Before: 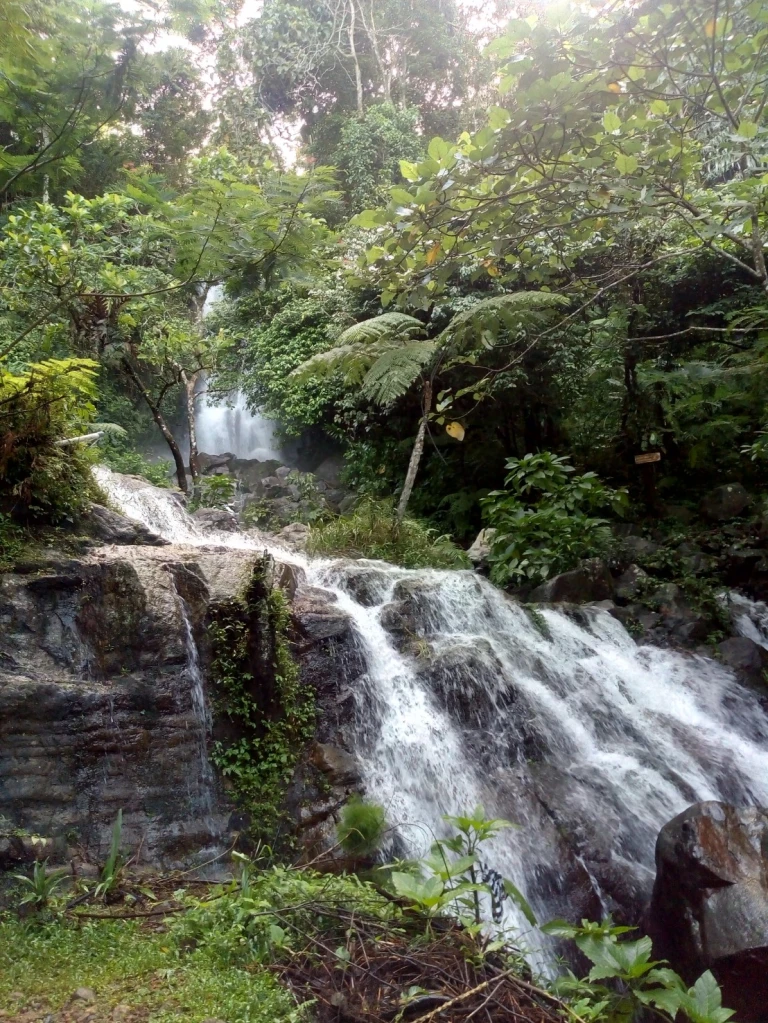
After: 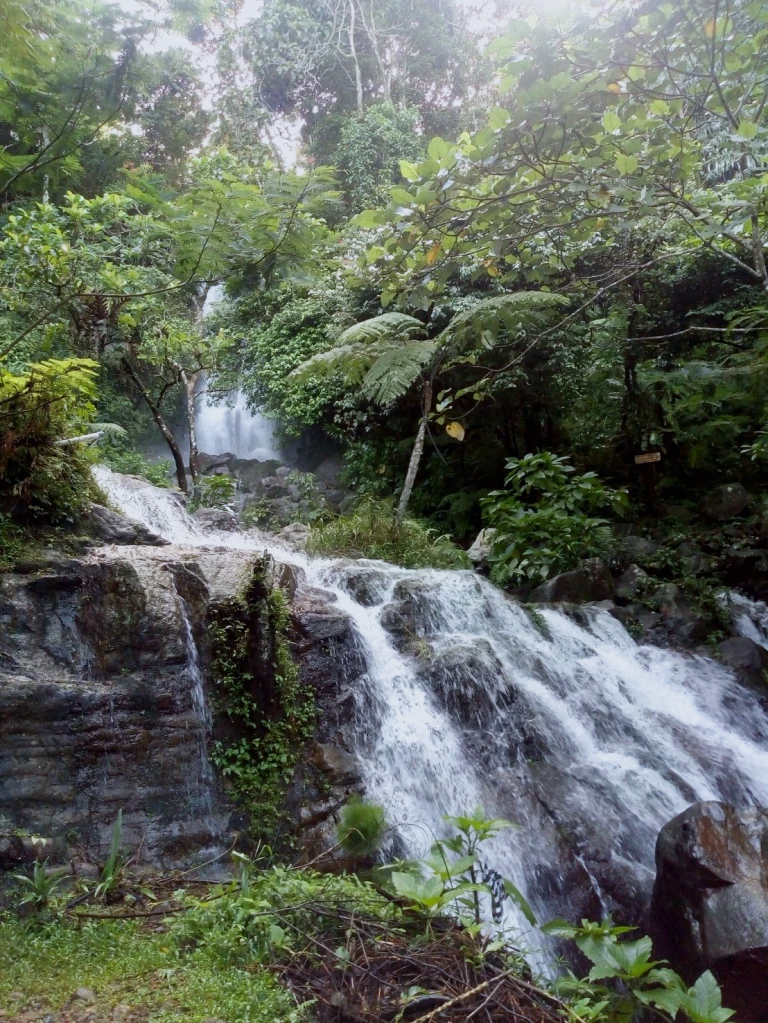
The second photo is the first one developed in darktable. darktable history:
white balance: red 0.954, blue 1.079
sigmoid: contrast 1.22, skew 0.65
